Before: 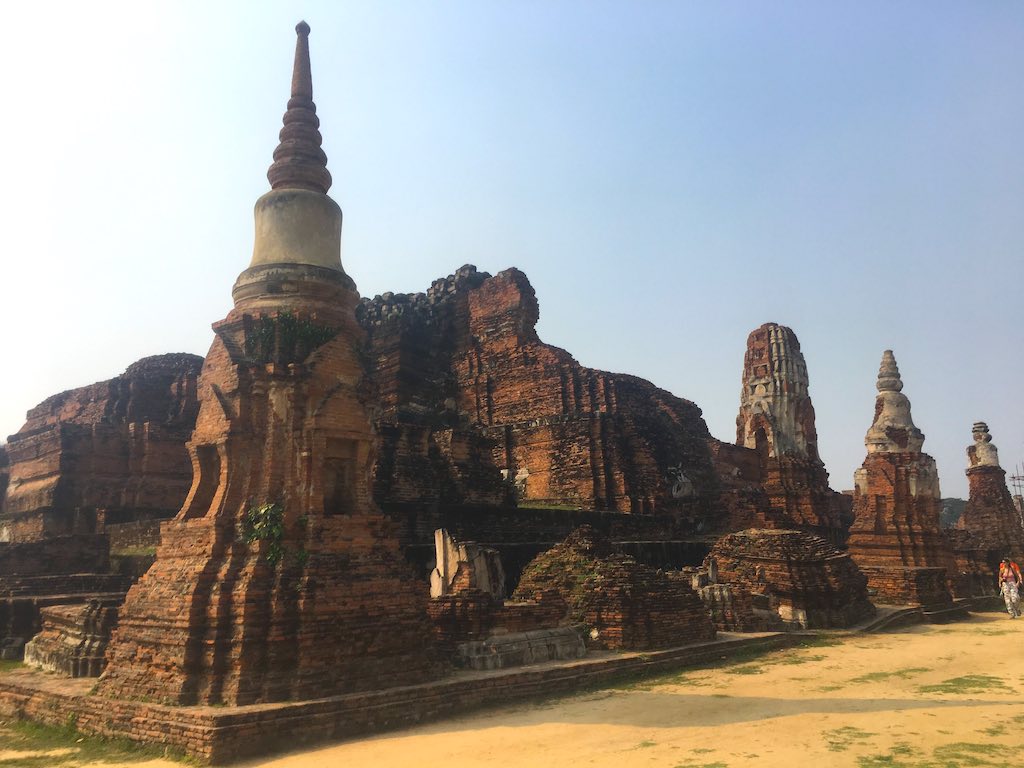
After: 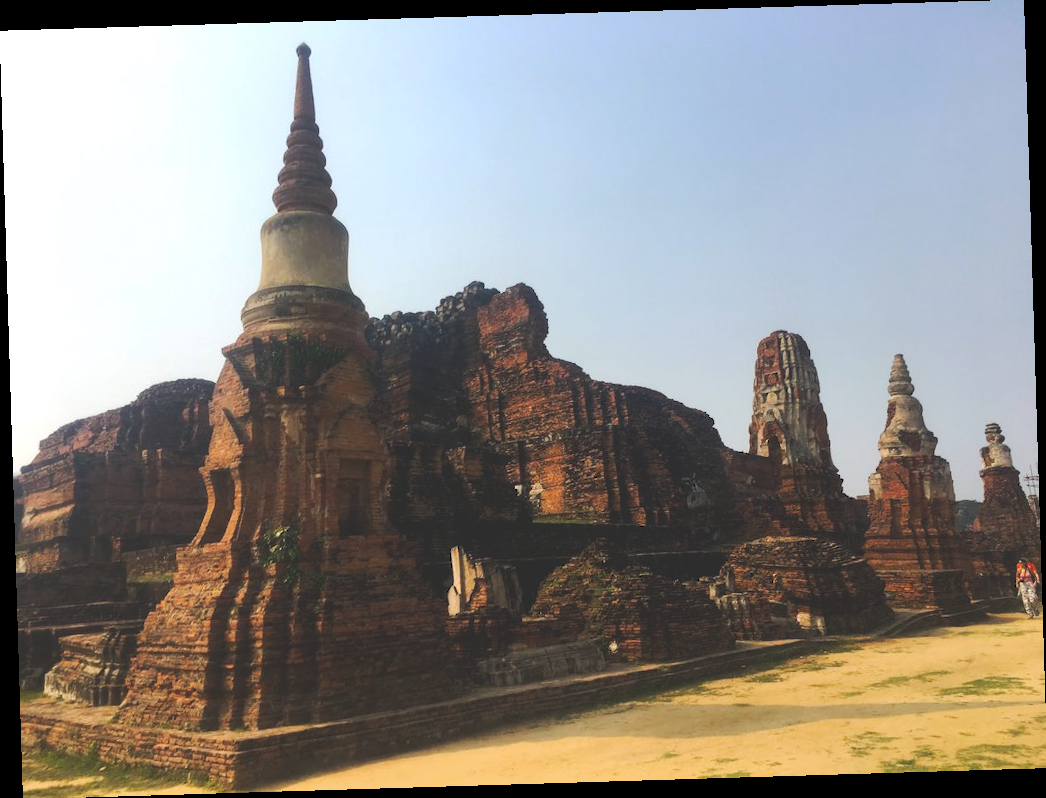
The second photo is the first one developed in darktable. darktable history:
rotate and perspective: rotation -1.75°, automatic cropping off
tone curve: curves: ch0 [(0, 0) (0.003, 0.156) (0.011, 0.156) (0.025, 0.157) (0.044, 0.164) (0.069, 0.172) (0.1, 0.181) (0.136, 0.191) (0.177, 0.214) (0.224, 0.245) (0.277, 0.285) (0.335, 0.333) (0.399, 0.387) (0.468, 0.471) (0.543, 0.556) (0.623, 0.648) (0.709, 0.734) (0.801, 0.809) (0.898, 0.891) (1, 1)], preserve colors none
